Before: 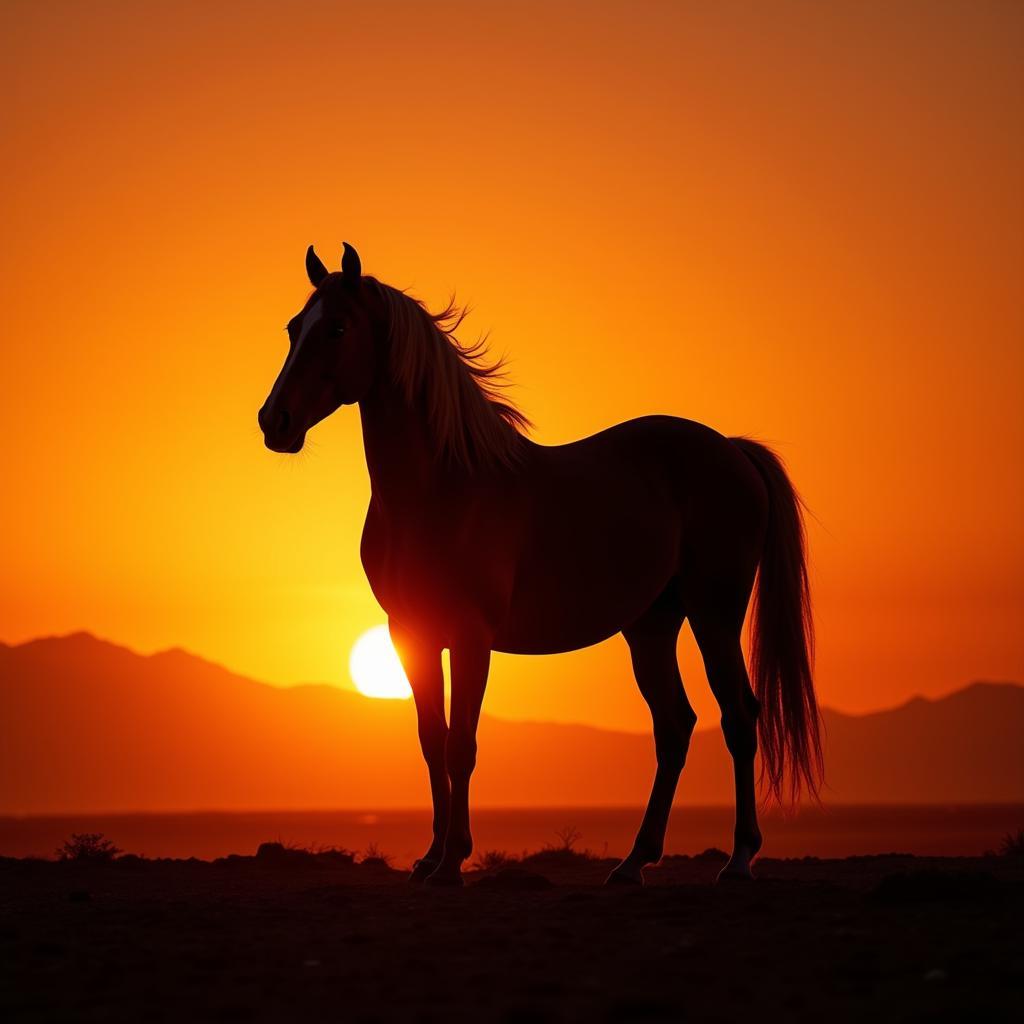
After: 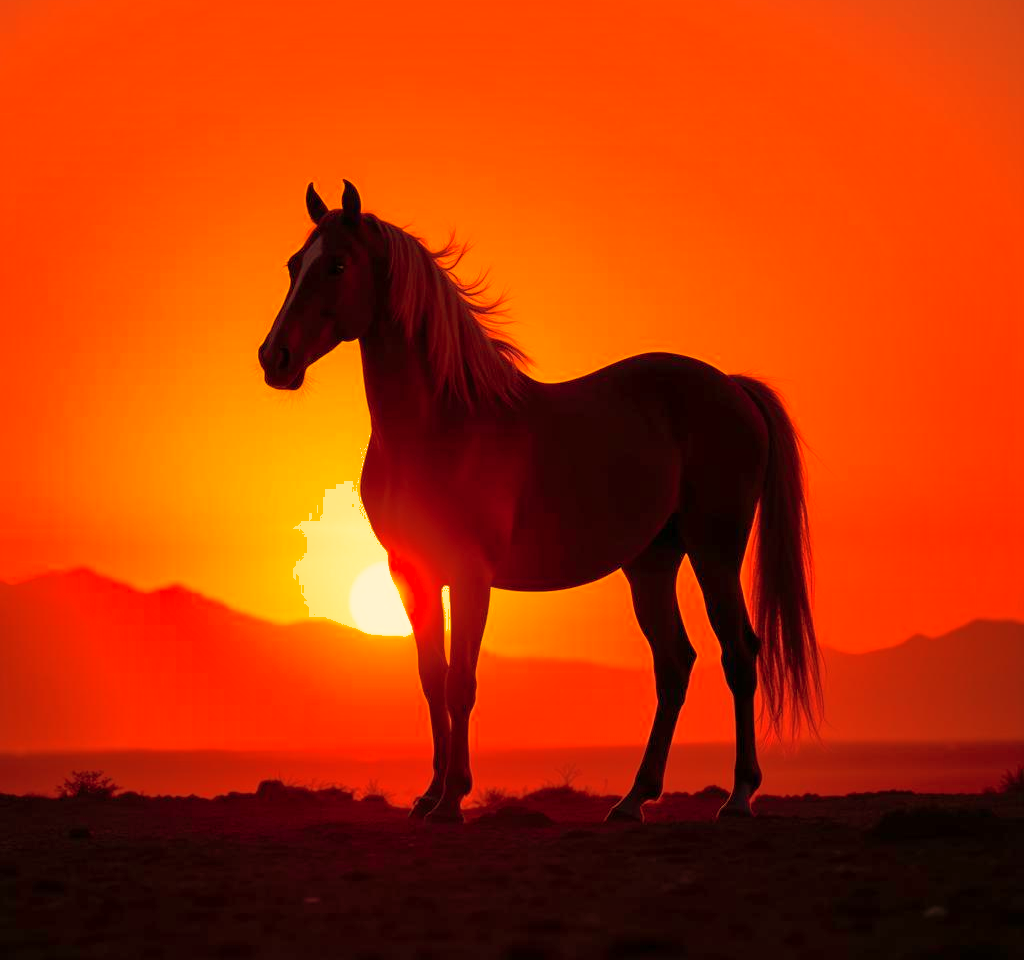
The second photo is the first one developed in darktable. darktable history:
white balance: red 1.467, blue 0.684
shadows and highlights: on, module defaults
crop and rotate: top 6.25%
